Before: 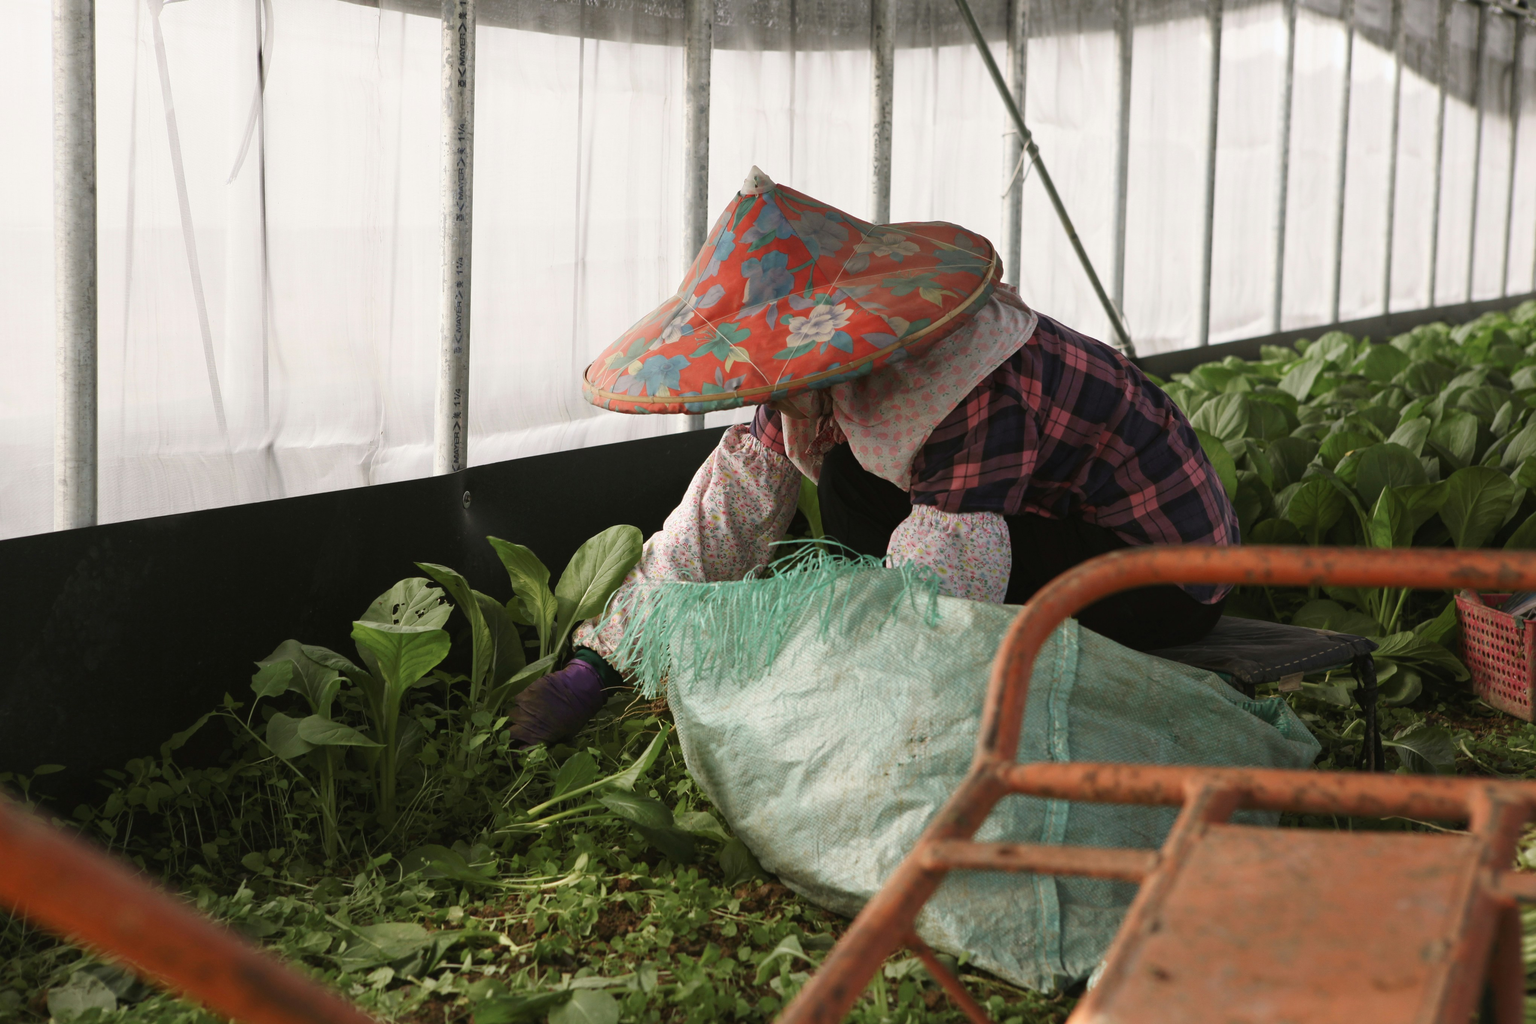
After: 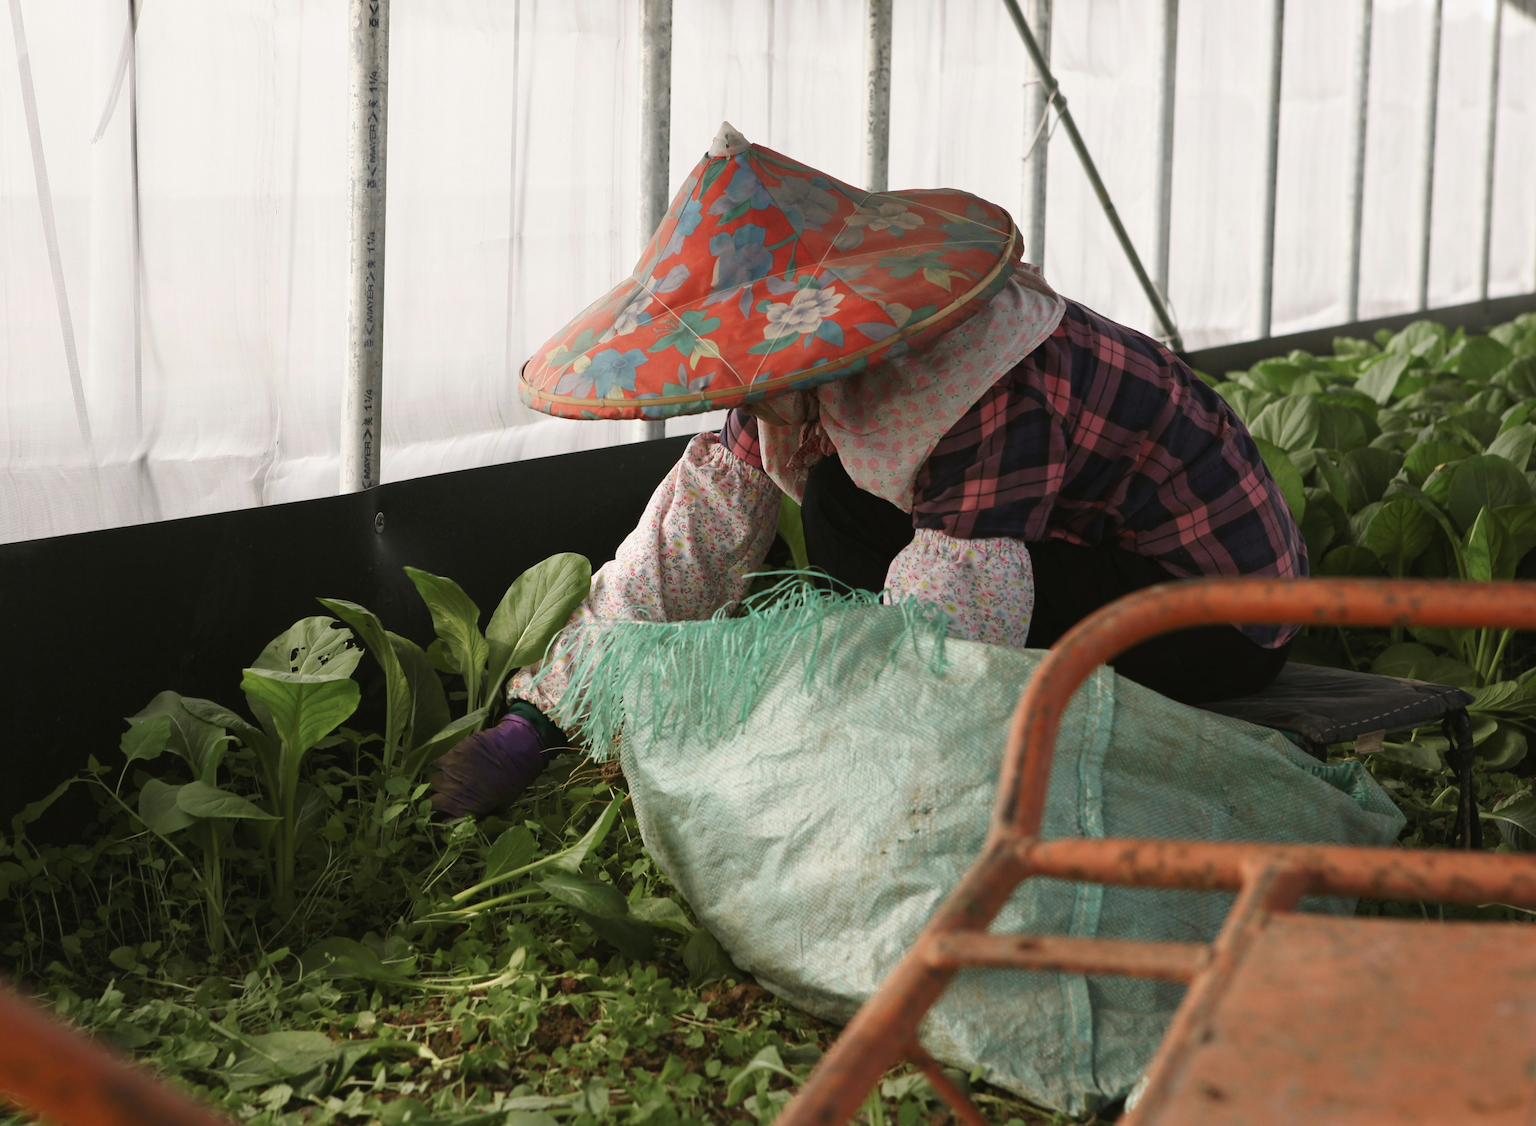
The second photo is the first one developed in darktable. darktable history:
crop: left 9.83%, top 6.341%, right 6.921%, bottom 2.101%
